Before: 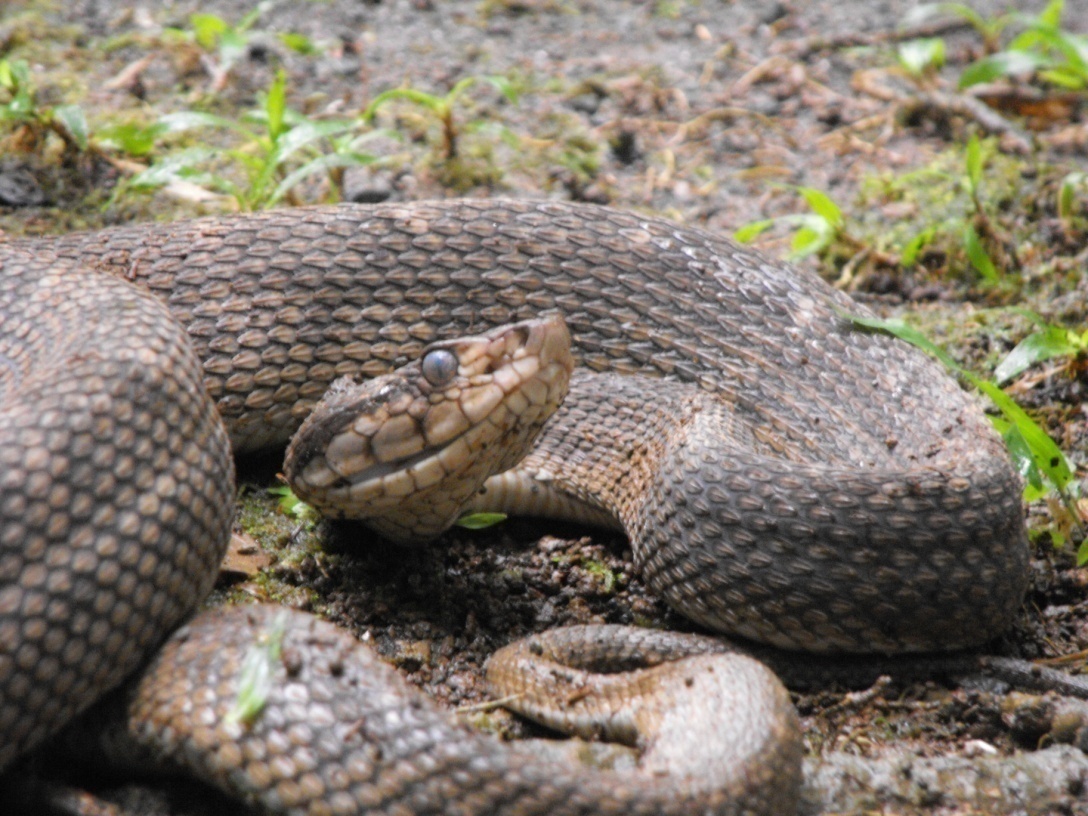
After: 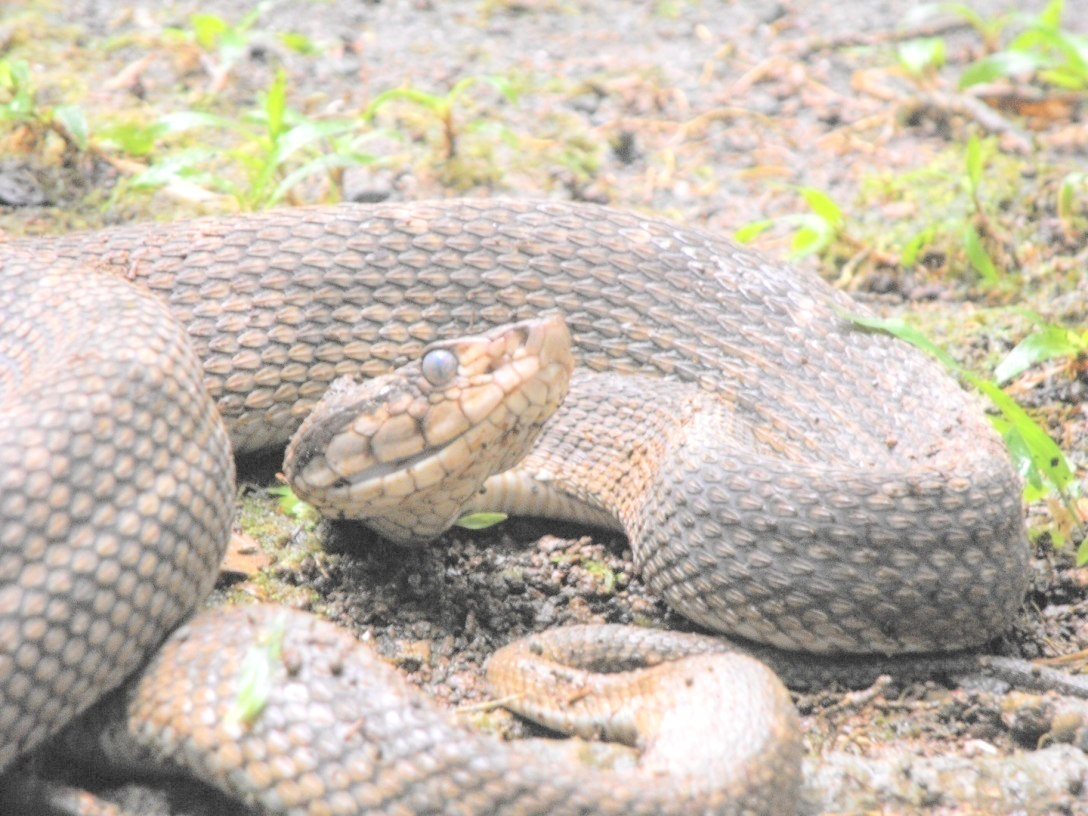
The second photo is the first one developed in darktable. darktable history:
exposure: compensate highlight preservation false
local contrast: detail 130%
contrast brightness saturation: brightness 0.993
